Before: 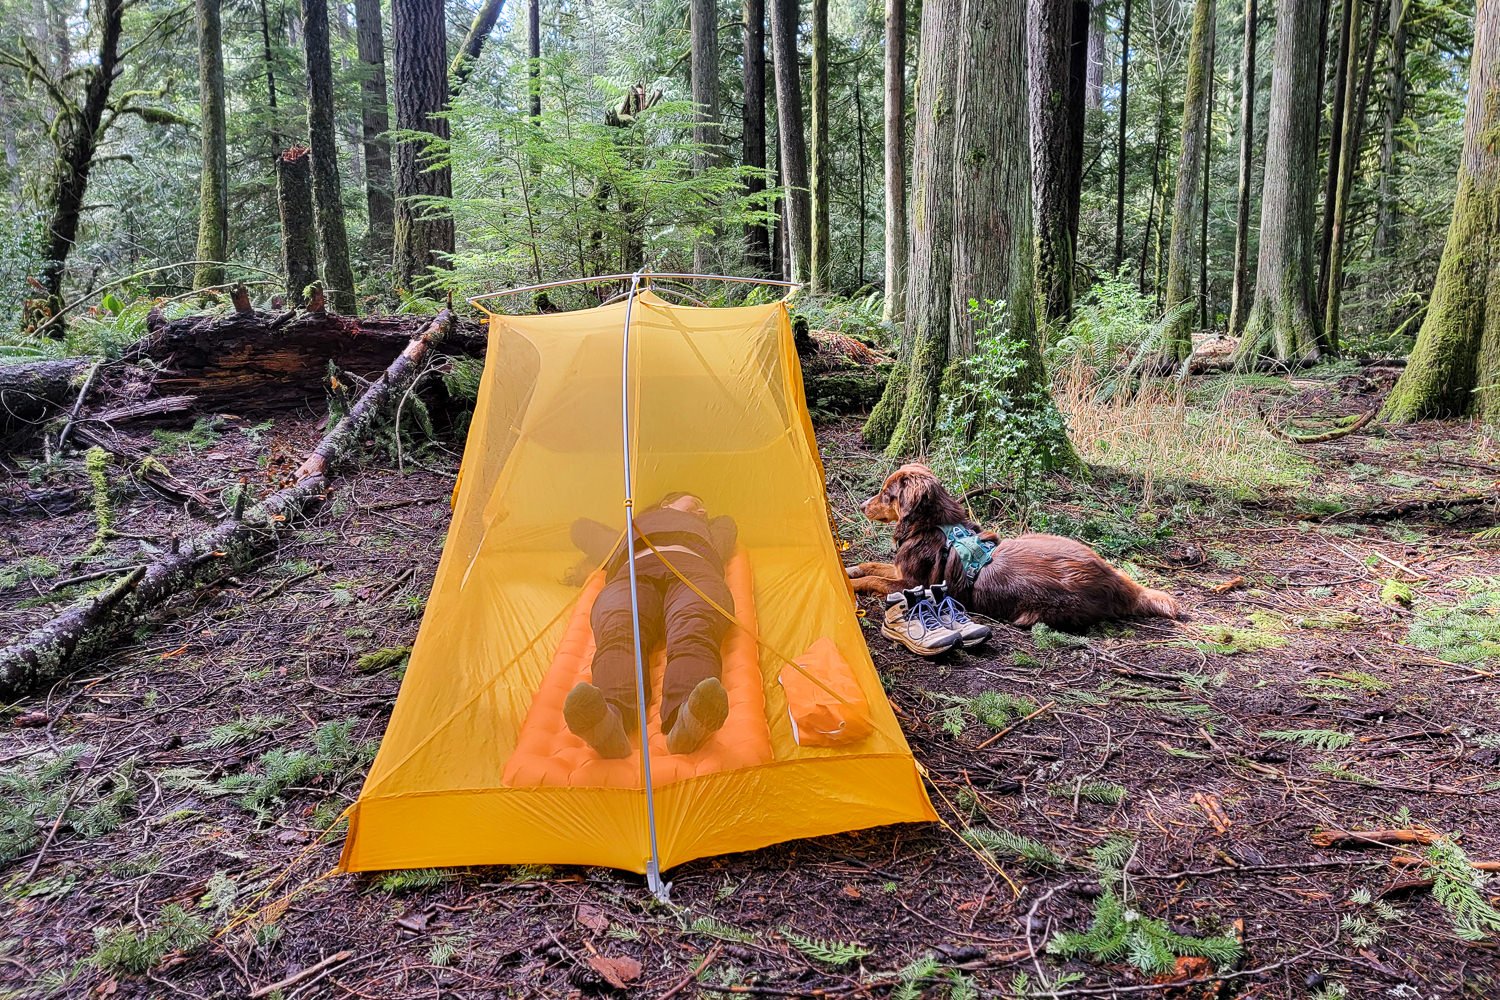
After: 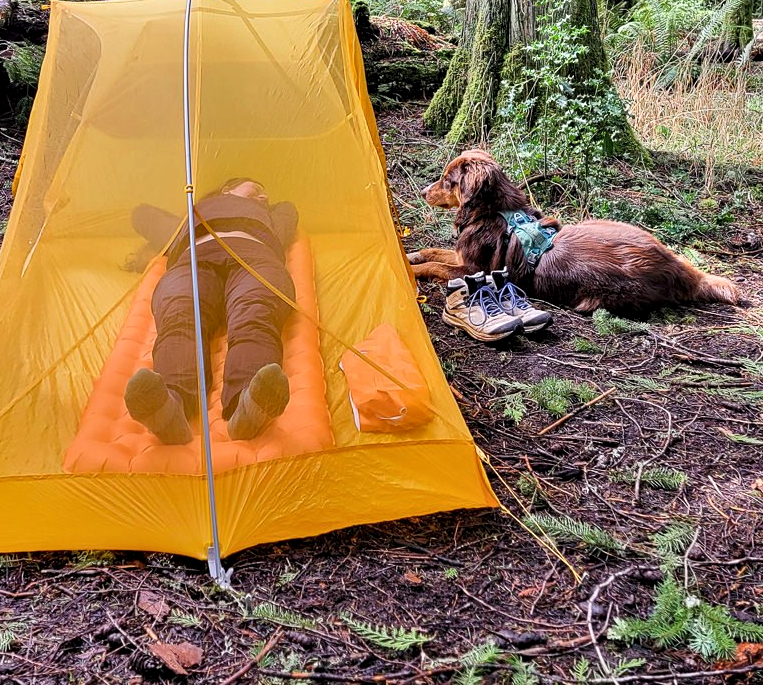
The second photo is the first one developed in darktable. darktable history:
crop and rotate: left 29.306%, top 31.438%, right 19.804%
contrast equalizer: octaves 7, y [[0.526, 0.53, 0.532, 0.532, 0.53, 0.525], [0.5 ×6], [0.5 ×6], [0 ×6], [0 ×6]]
exposure: exposure -0.001 EV, compensate highlight preservation false
